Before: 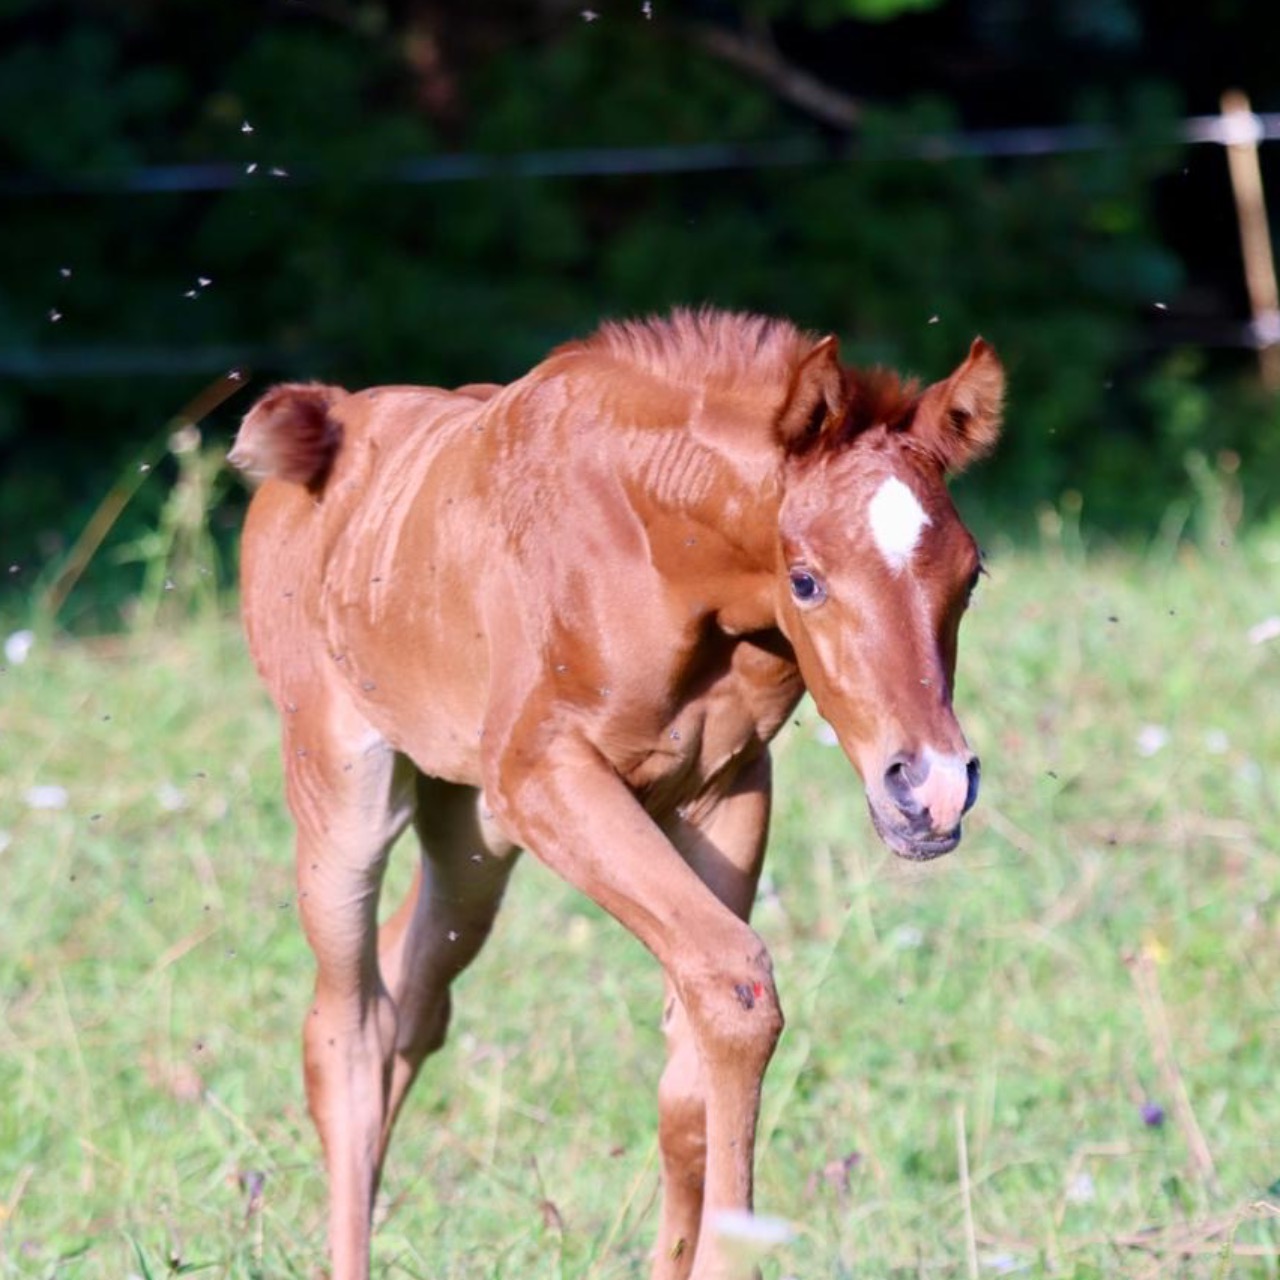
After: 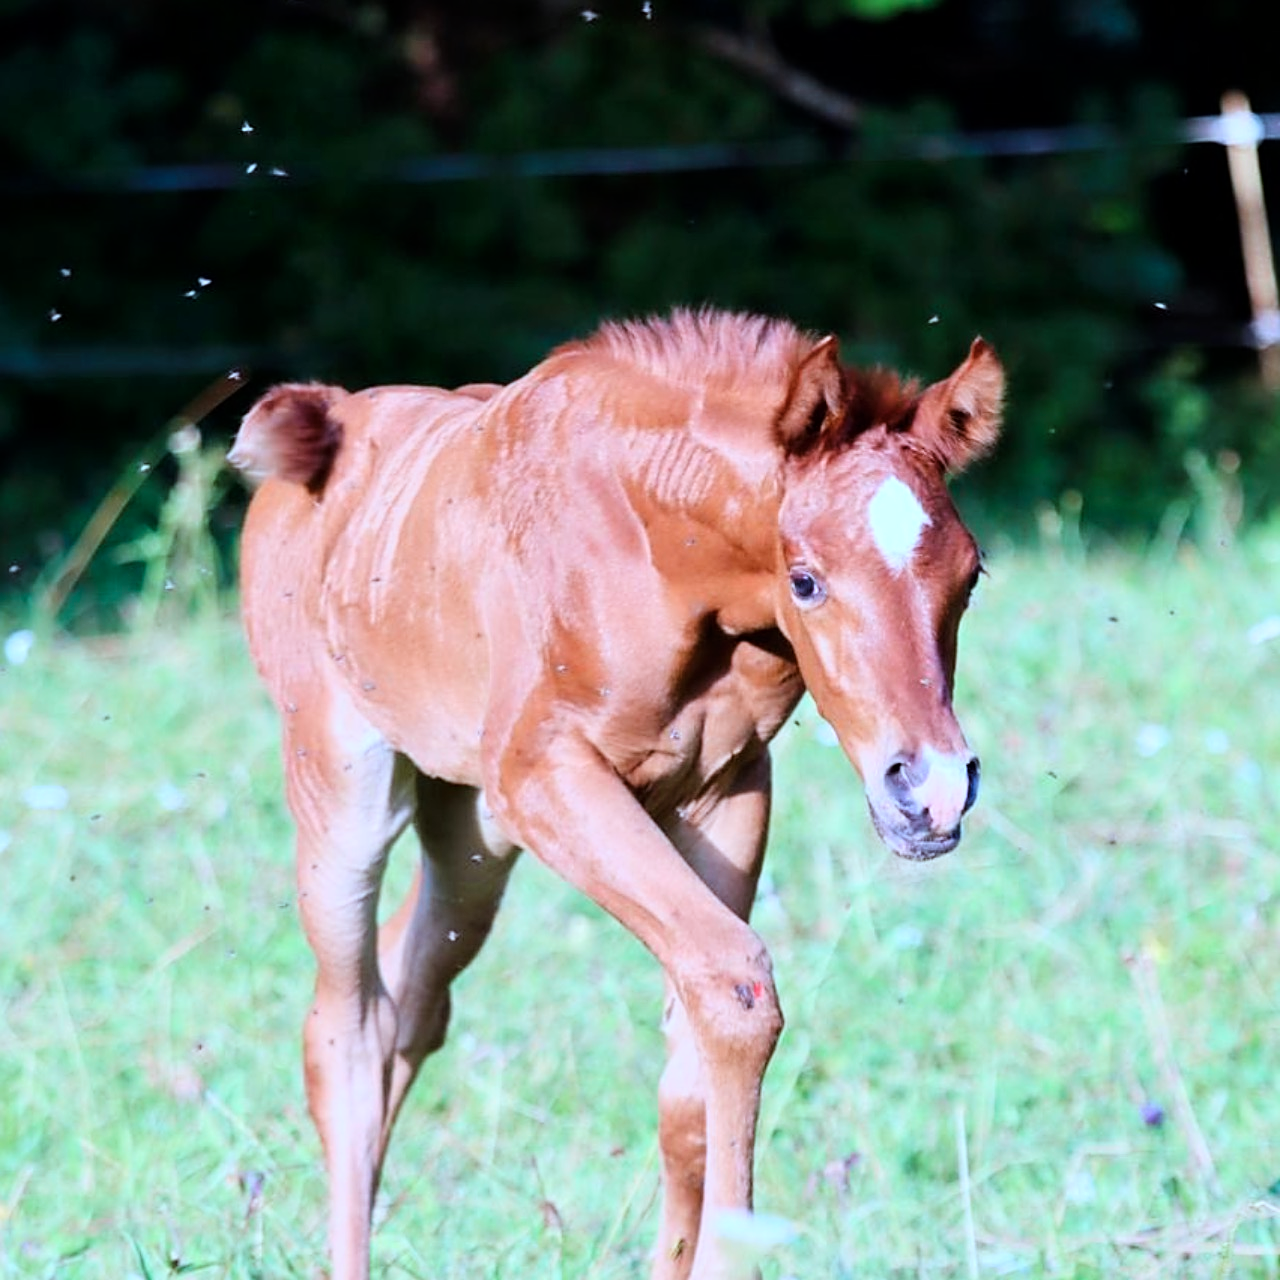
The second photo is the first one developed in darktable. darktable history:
color correction: highlights a* -10.69, highlights b* -19.19
tone curve: curves: ch0 [(0, 0) (0.004, 0.001) (0.133, 0.112) (0.325, 0.362) (0.832, 0.893) (1, 1)], color space Lab, linked channels, preserve colors none
sharpen: on, module defaults
